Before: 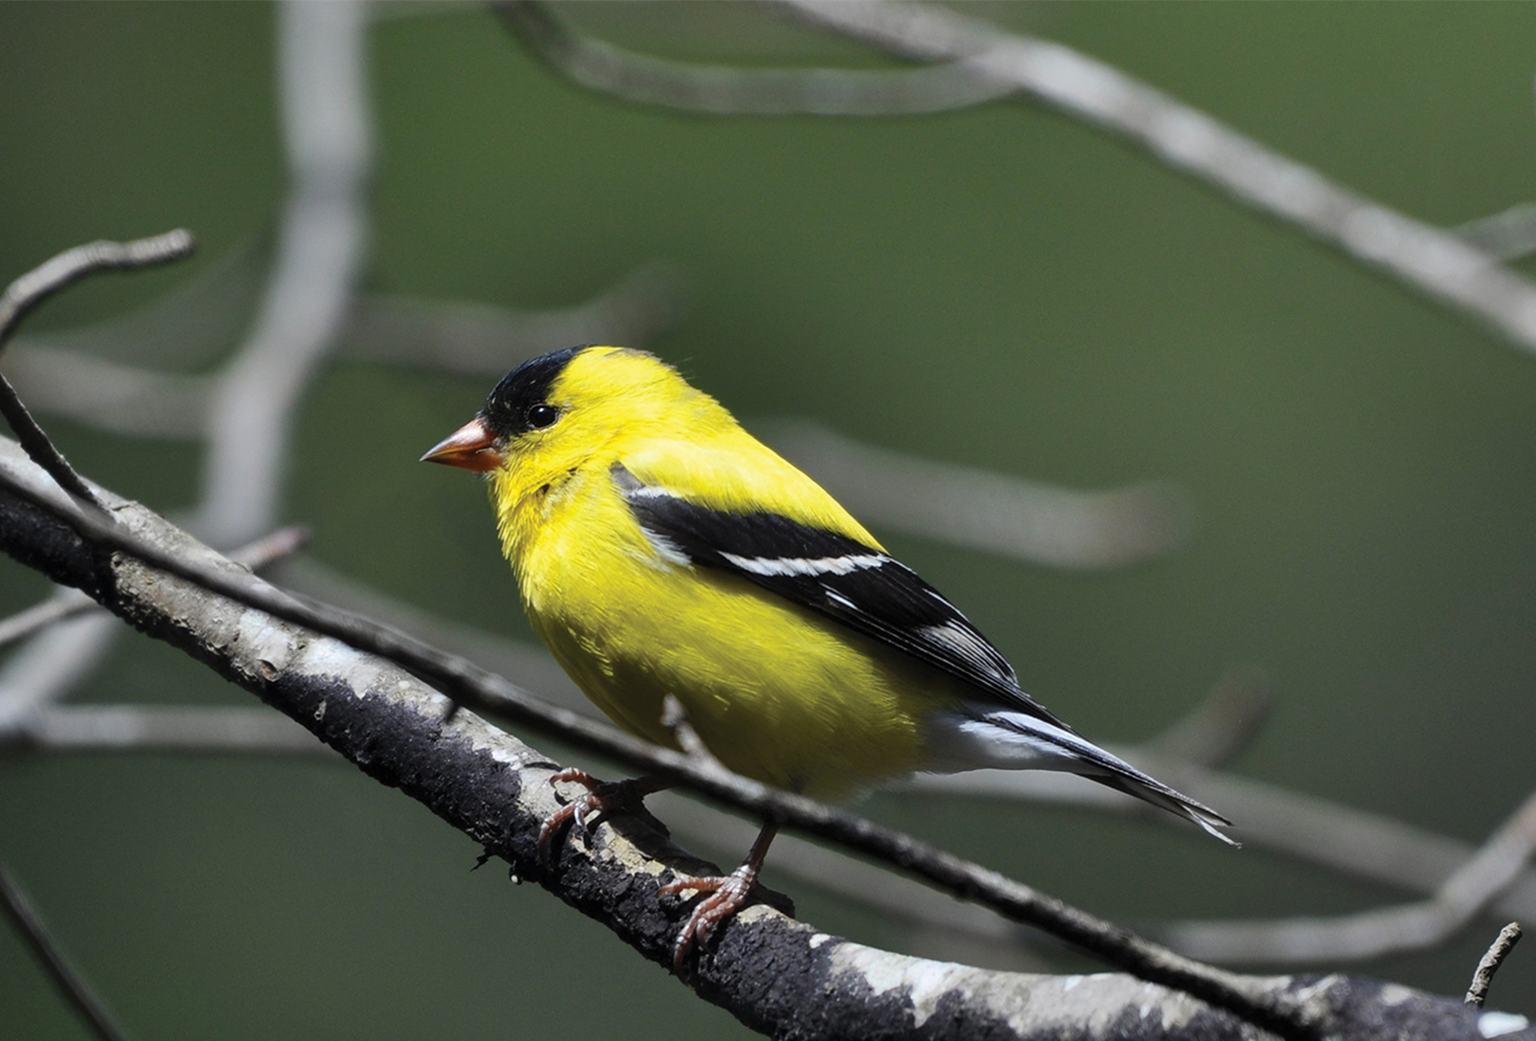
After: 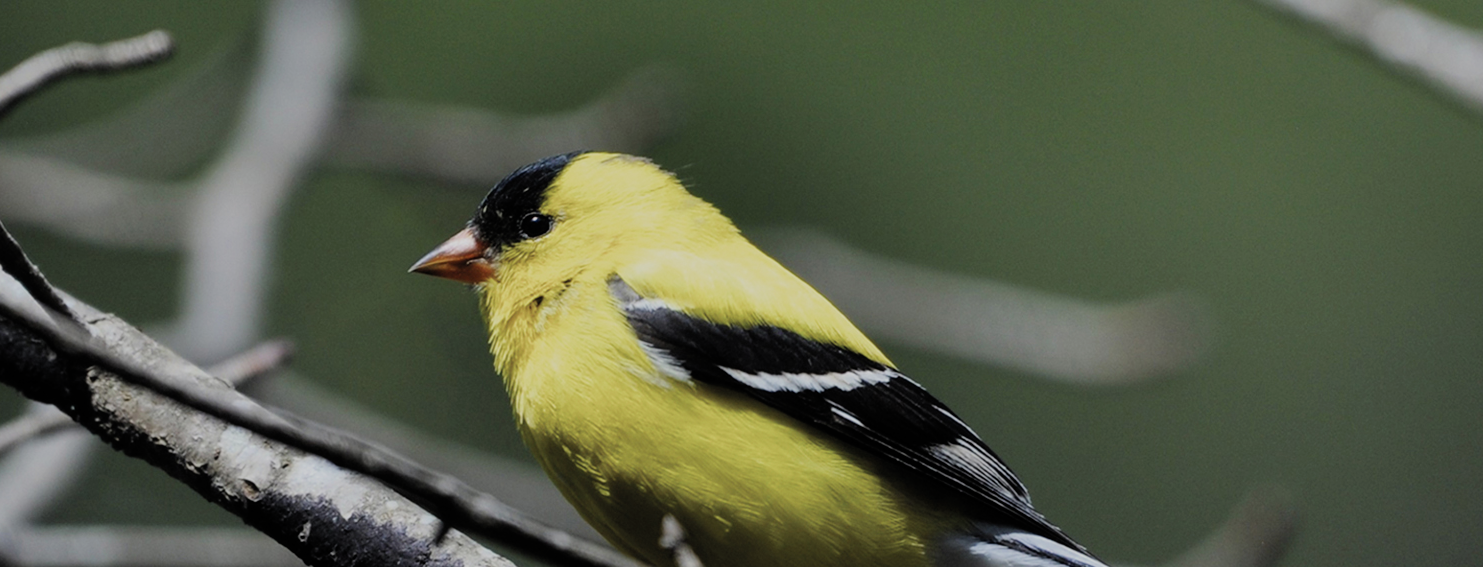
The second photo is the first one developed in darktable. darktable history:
crop: left 1.839%, top 19.248%, right 5.422%, bottom 28.086%
filmic rgb: black relative exposure -7.65 EV, white relative exposure 4.56 EV, hardness 3.61, add noise in highlights 0.001, preserve chrominance max RGB, color science v3 (2019), use custom middle-gray values true, contrast in highlights soft
